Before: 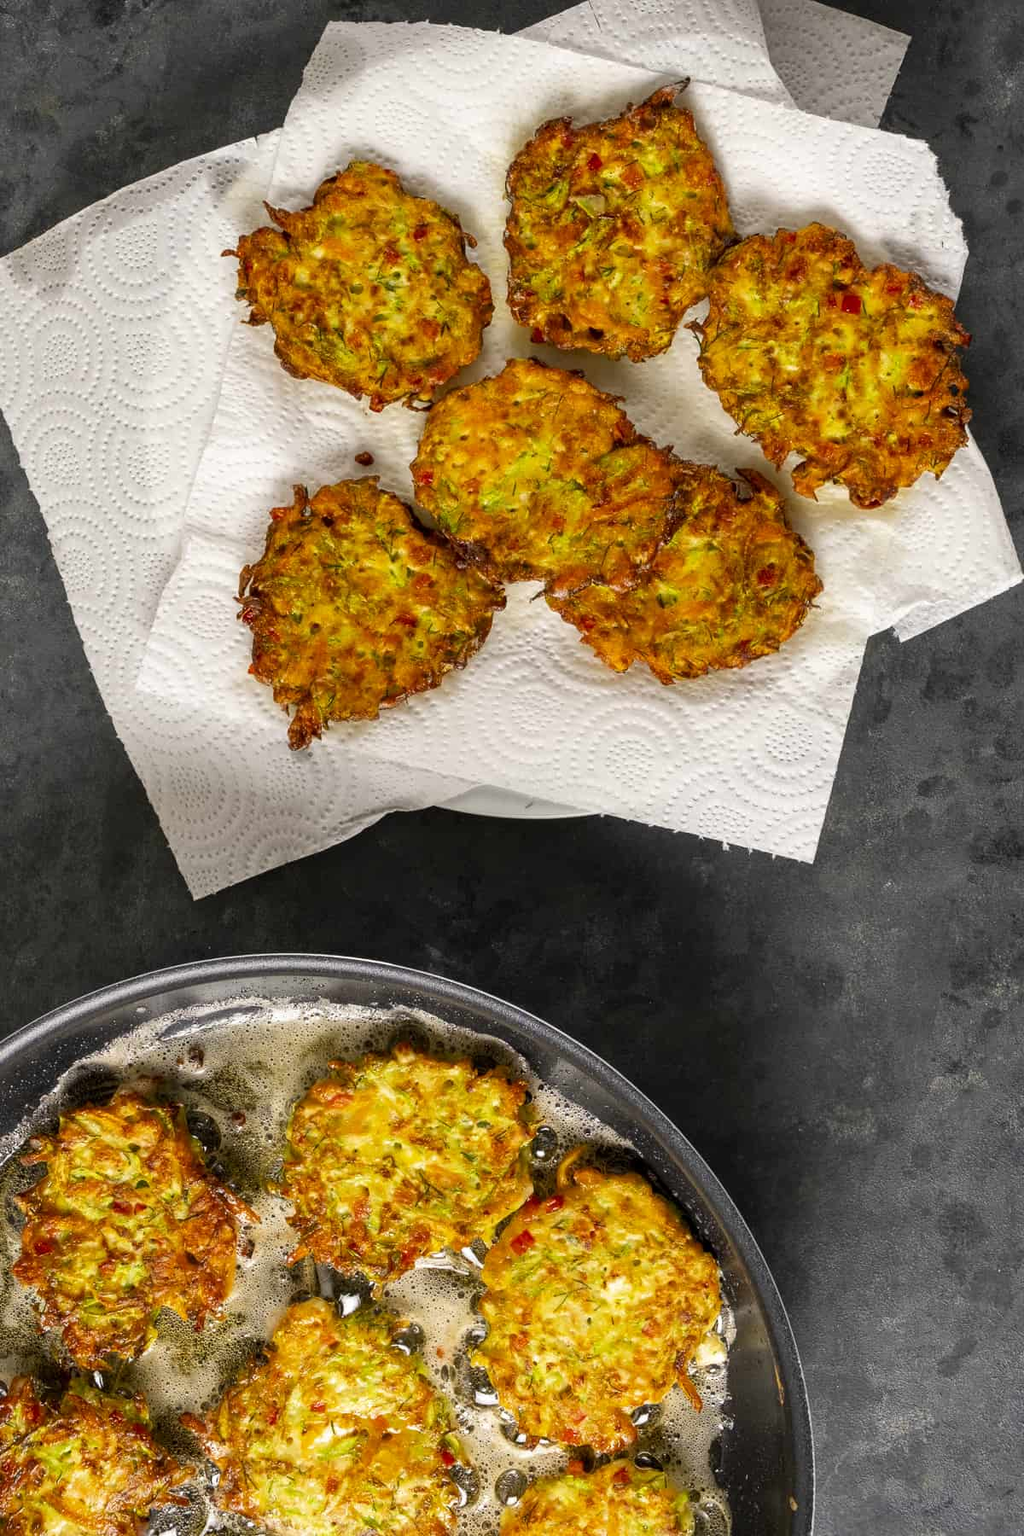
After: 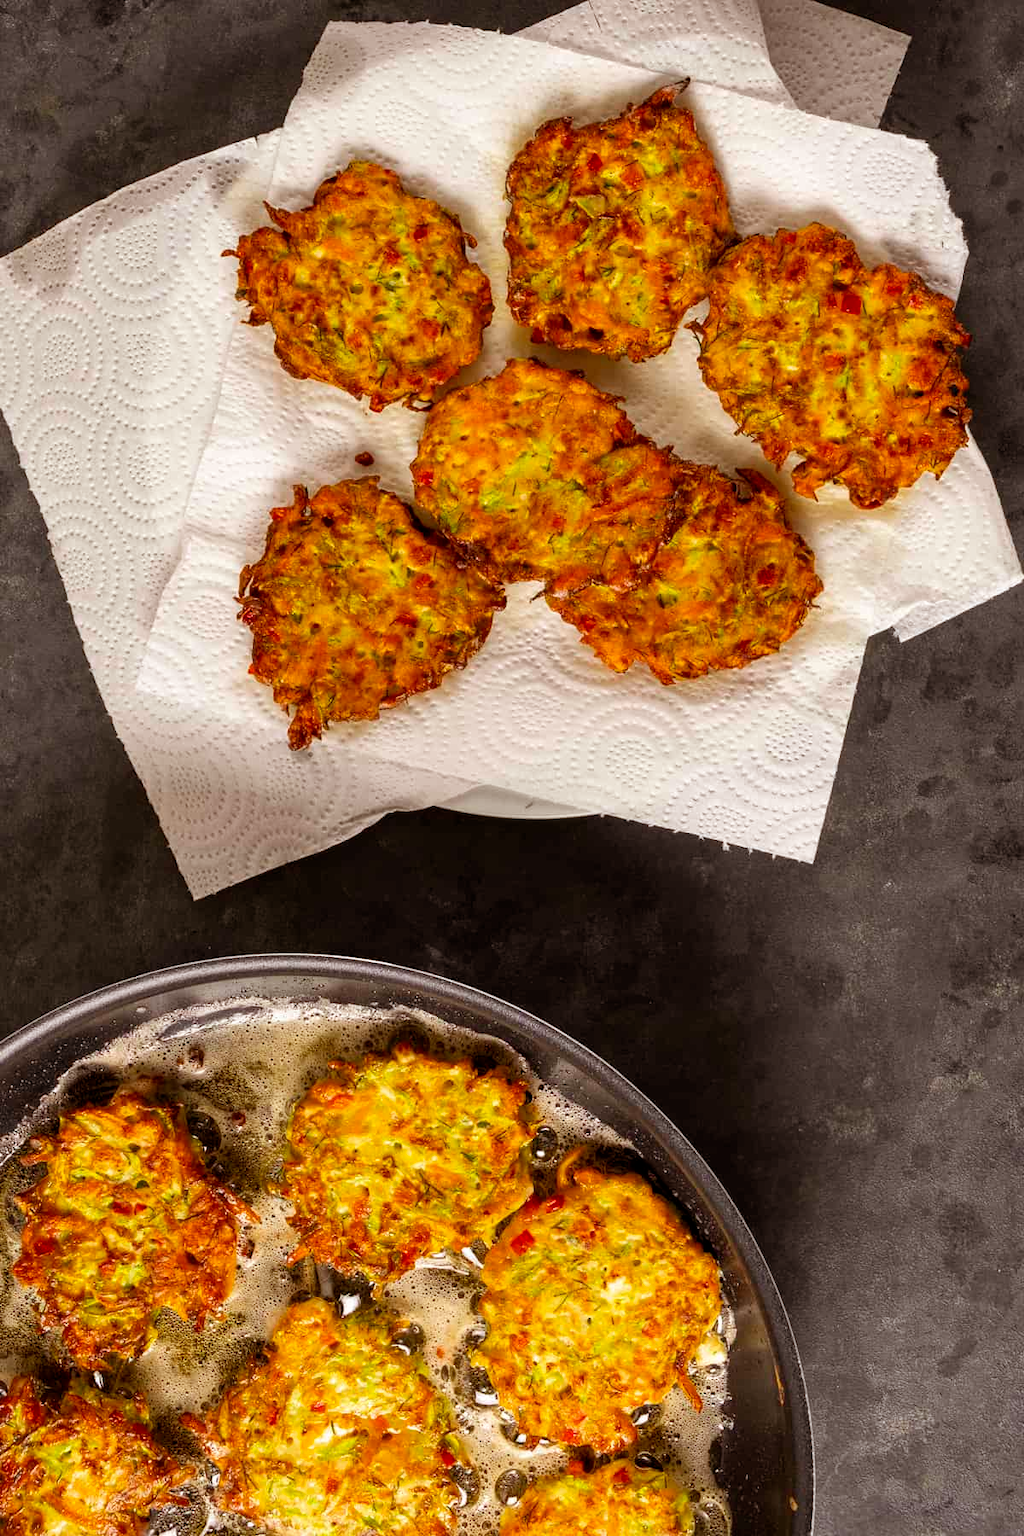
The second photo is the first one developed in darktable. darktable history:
exposure: compensate highlight preservation false
rgb levels: mode RGB, independent channels, levels [[0, 0.5, 1], [0, 0.521, 1], [0, 0.536, 1]]
